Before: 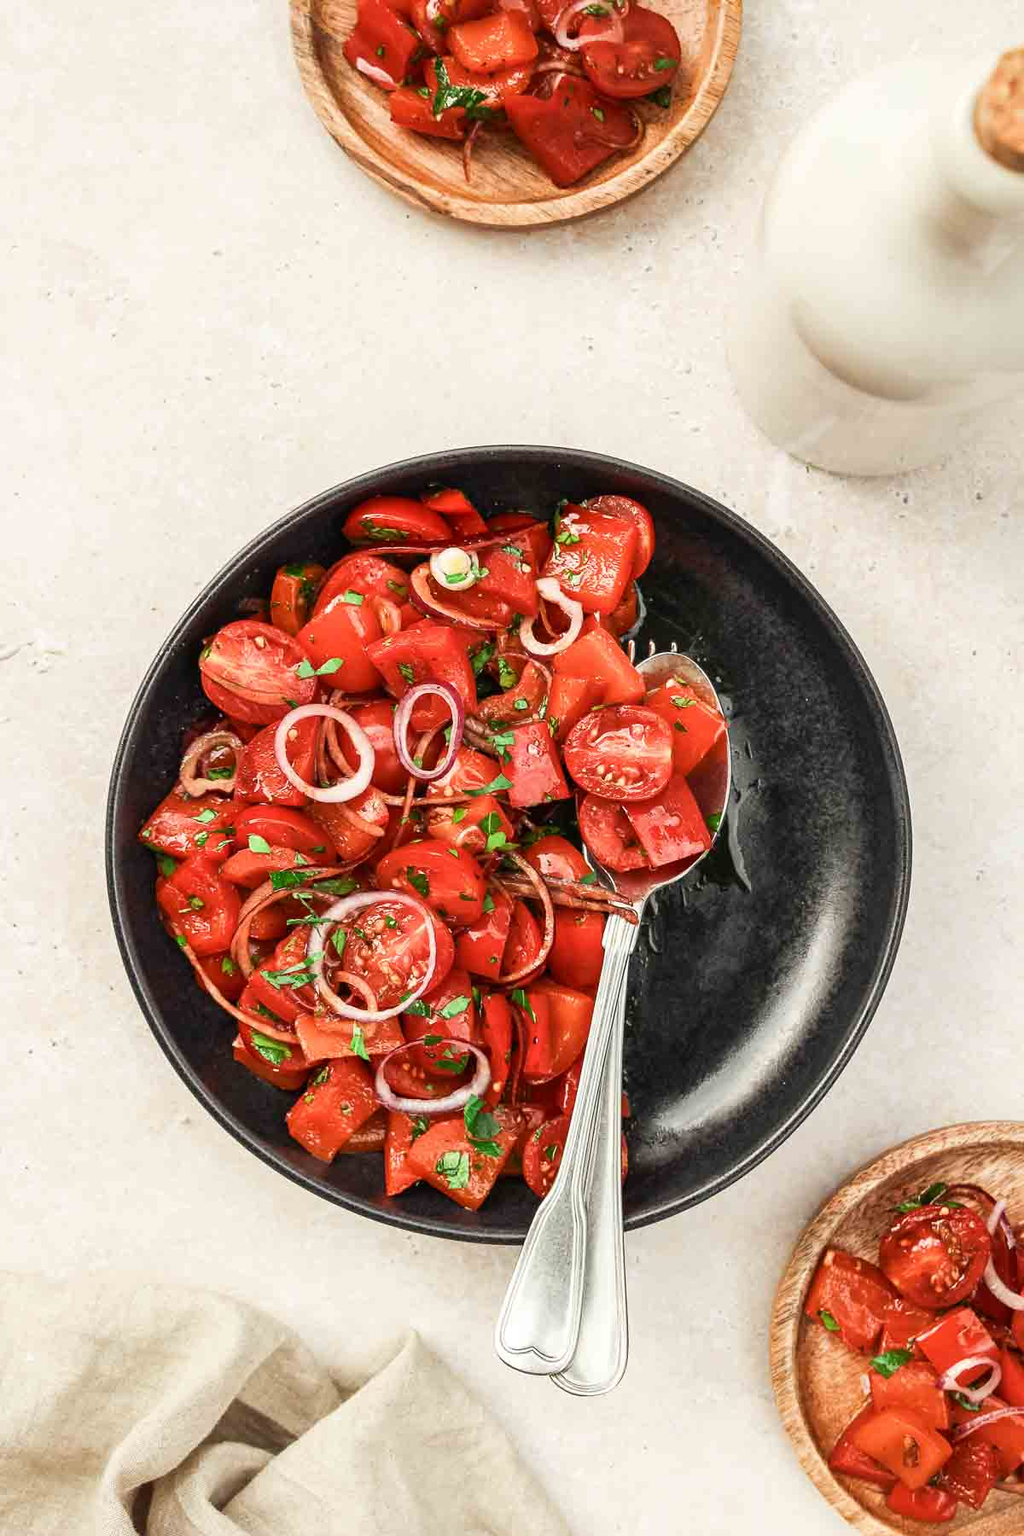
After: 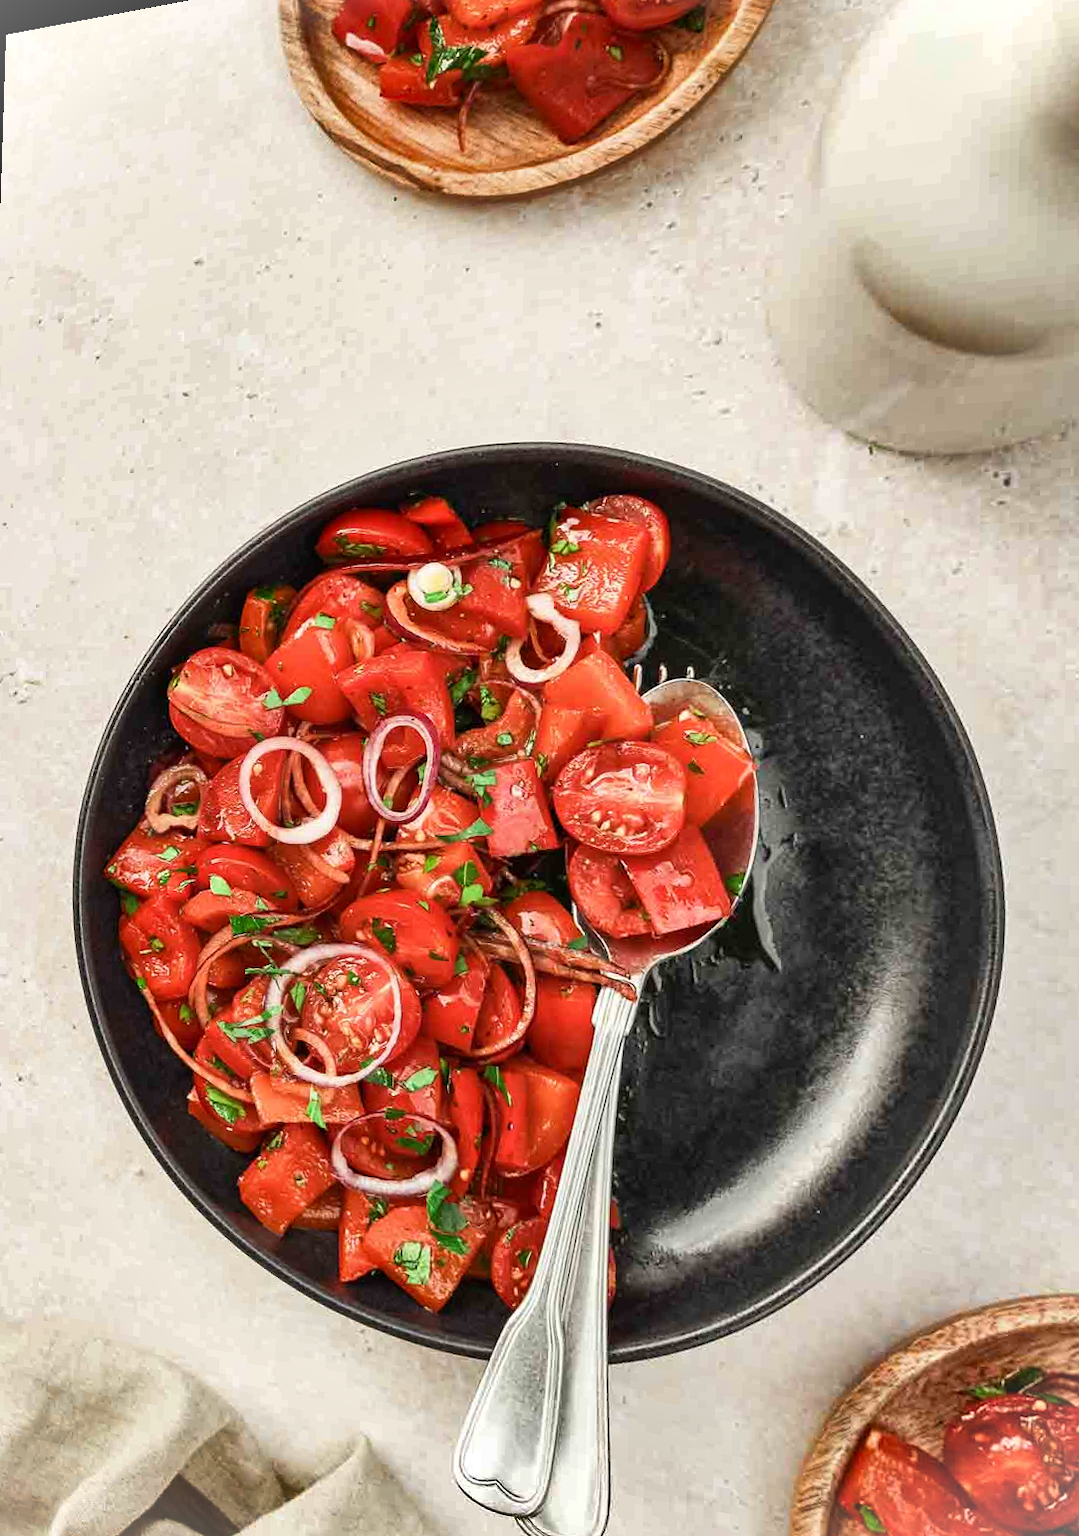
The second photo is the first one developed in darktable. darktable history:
crop and rotate: left 1.088%, right 8.807%
shadows and highlights: shadows 60, highlights -60.23, soften with gaussian
rotate and perspective: rotation 1.69°, lens shift (vertical) -0.023, lens shift (horizontal) -0.291, crop left 0.025, crop right 0.988, crop top 0.092, crop bottom 0.842
vignetting: fall-off start 100%, brightness 0.3, saturation 0
